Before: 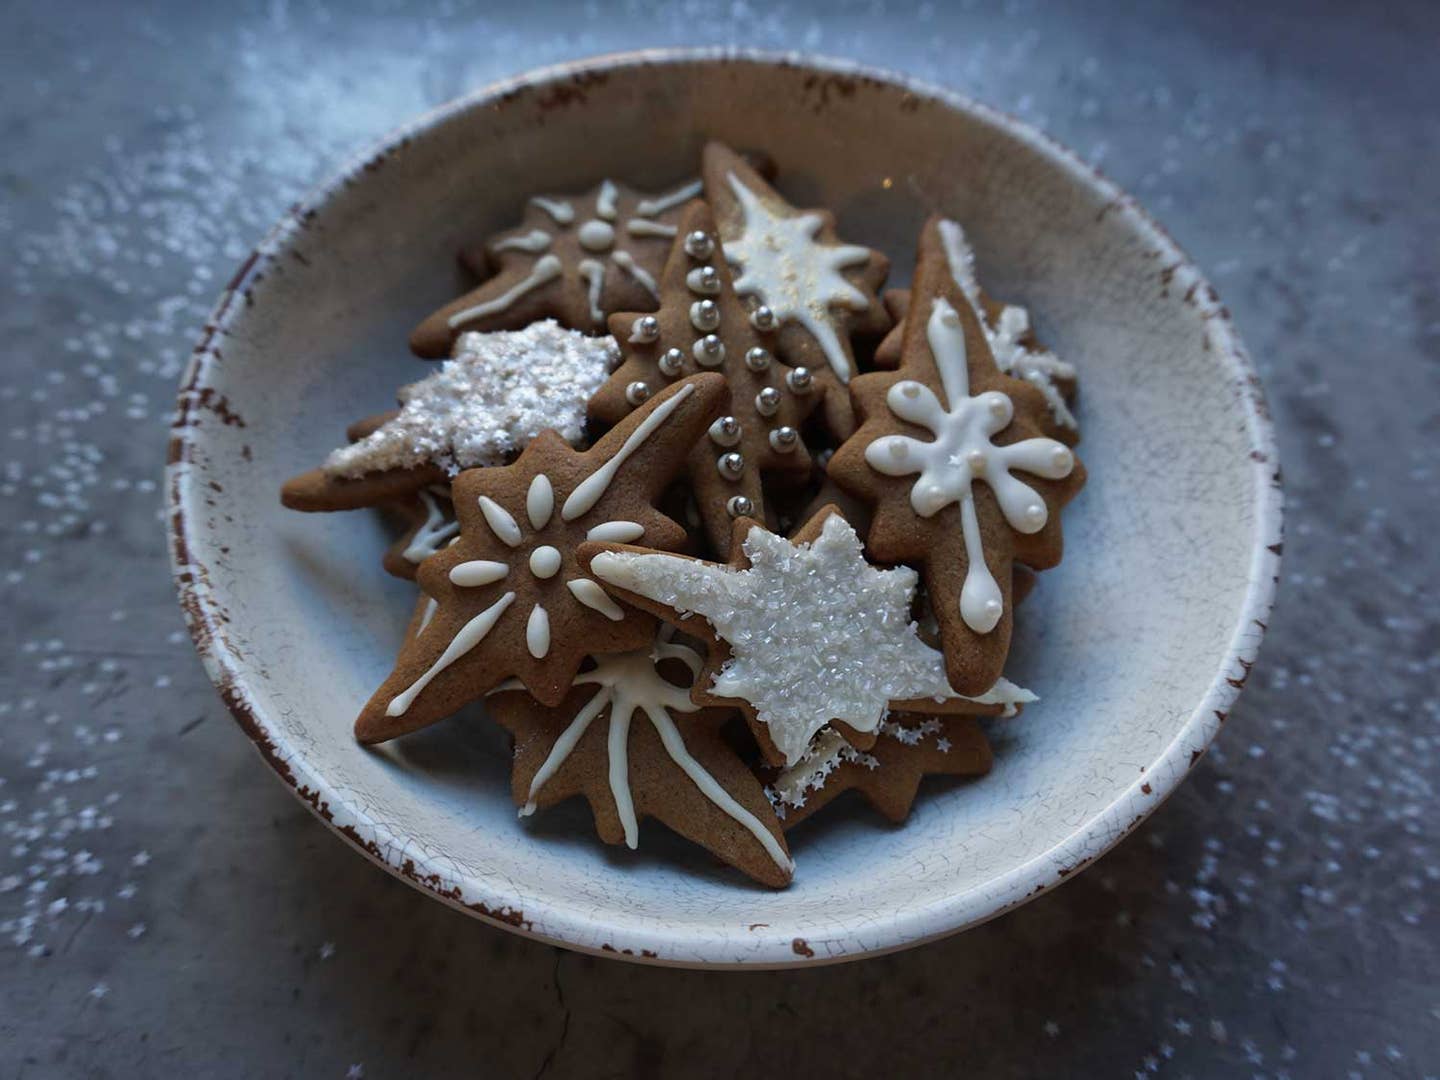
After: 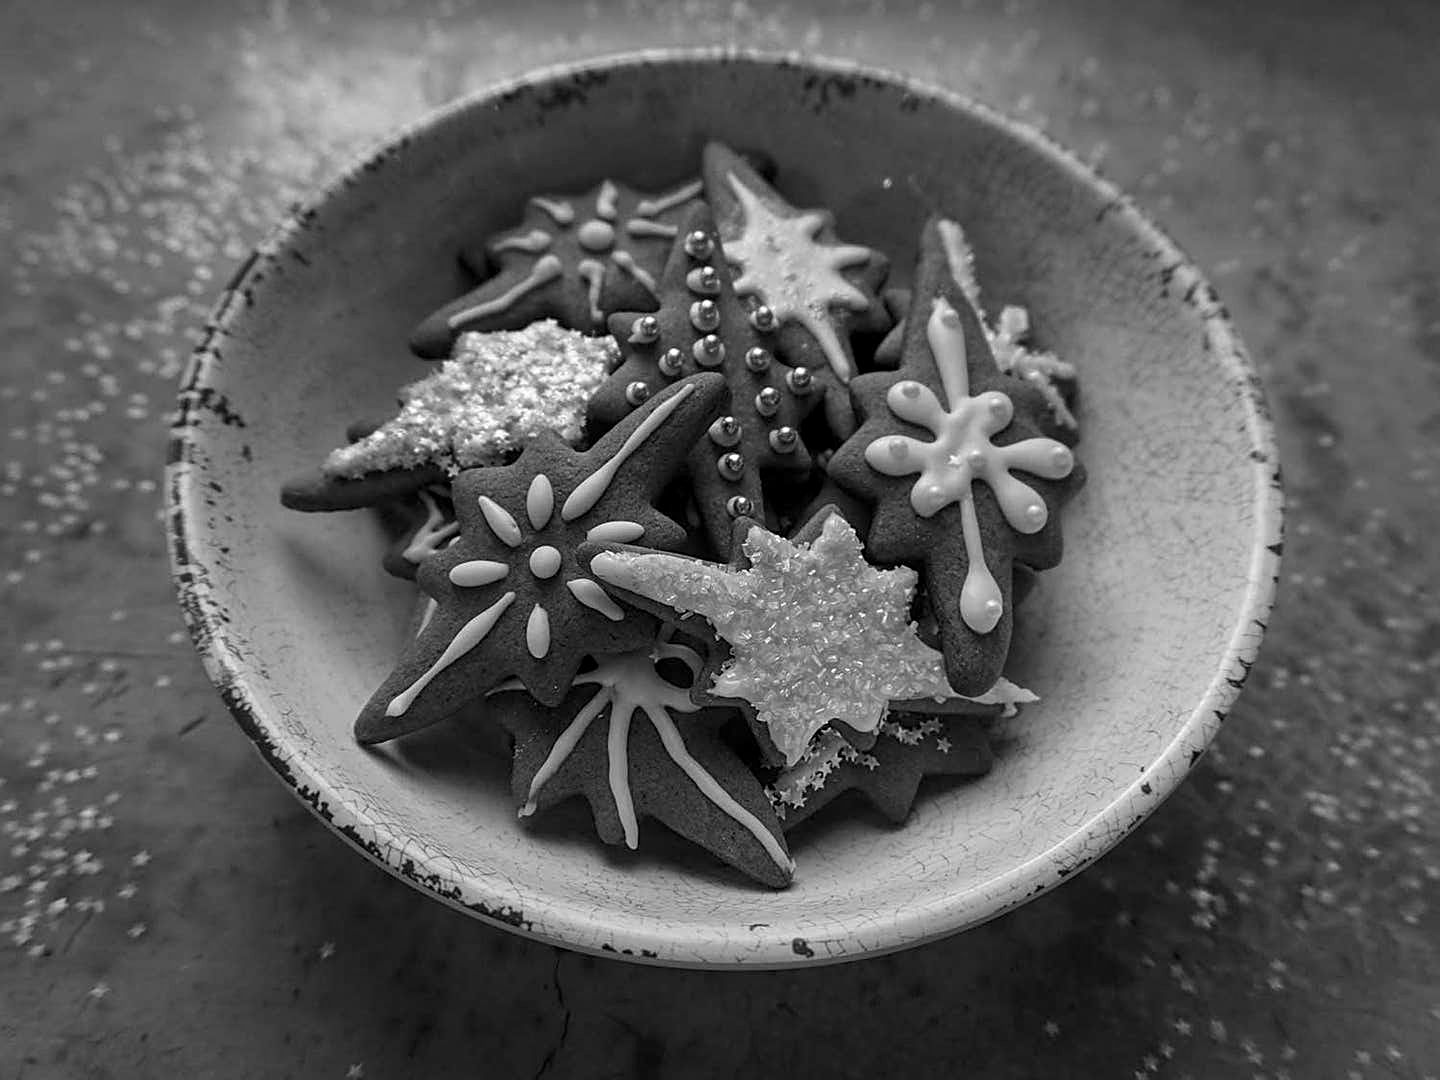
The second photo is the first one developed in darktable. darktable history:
sharpen: amount 0.55
monochrome: a -6.99, b 35.61, size 1.4
tone equalizer: on, module defaults
white balance: emerald 1
local contrast: on, module defaults
